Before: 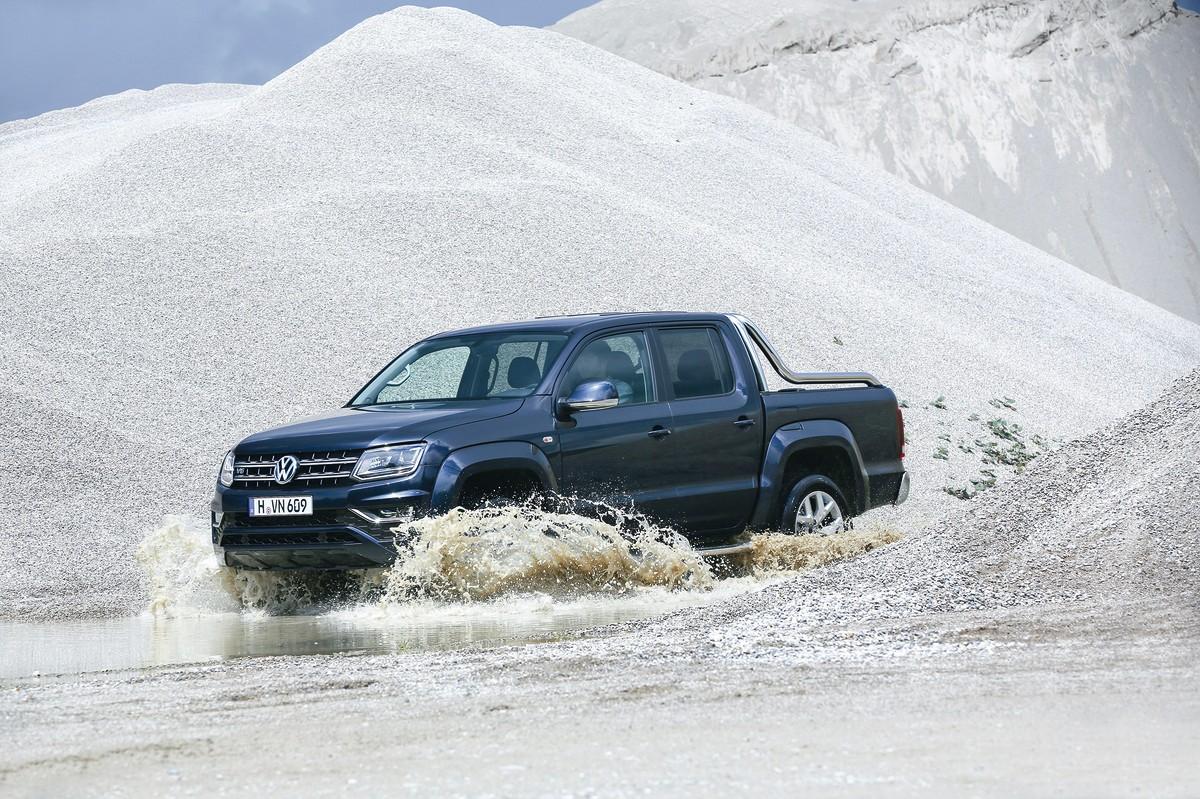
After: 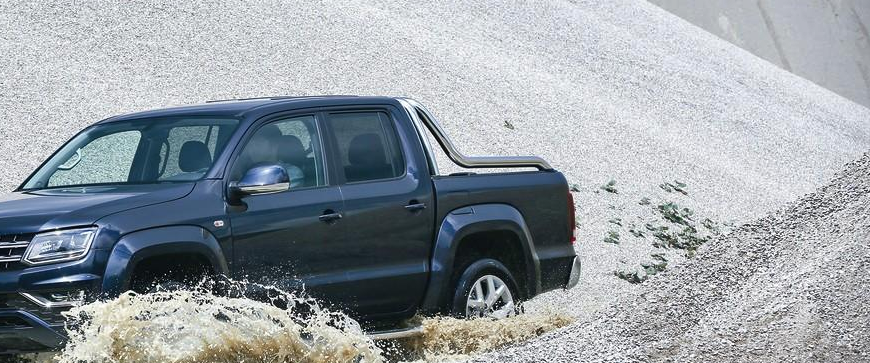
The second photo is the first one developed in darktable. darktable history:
shadows and highlights: soften with gaussian
crop and rotate: left 27.498%, top 27.148%, bottom 27.351%
